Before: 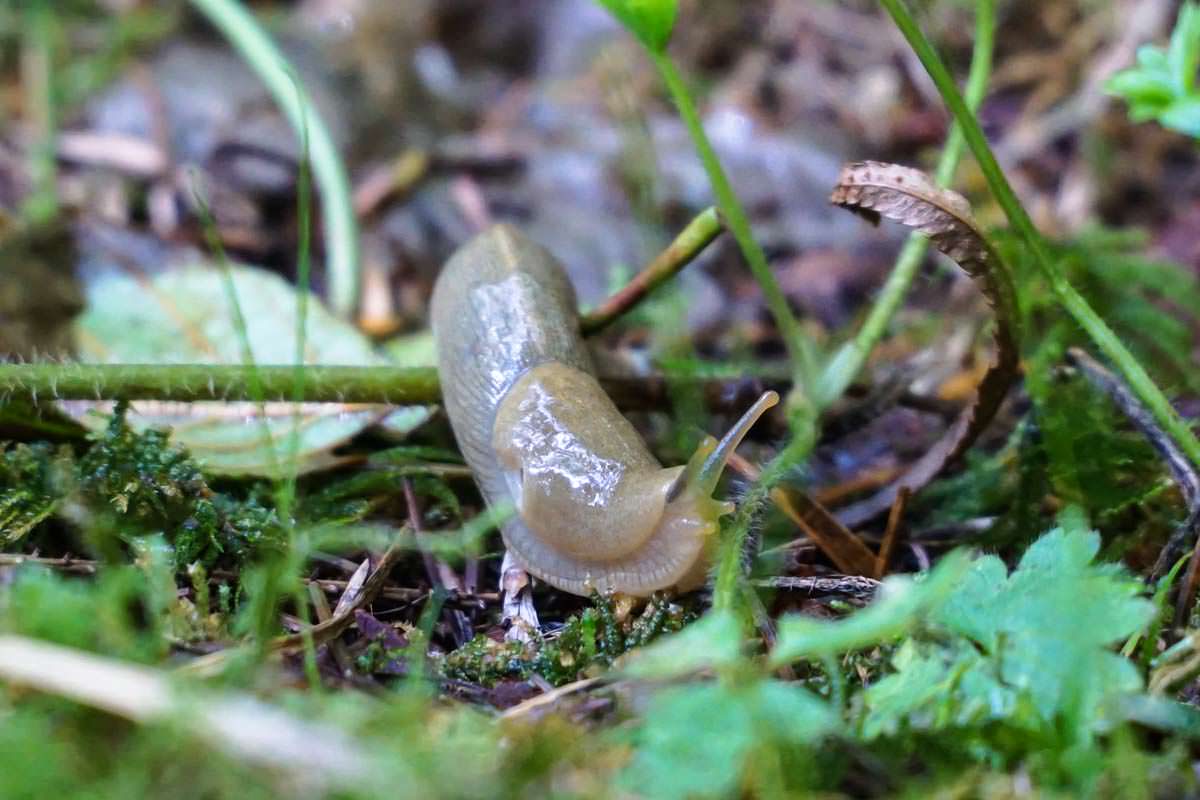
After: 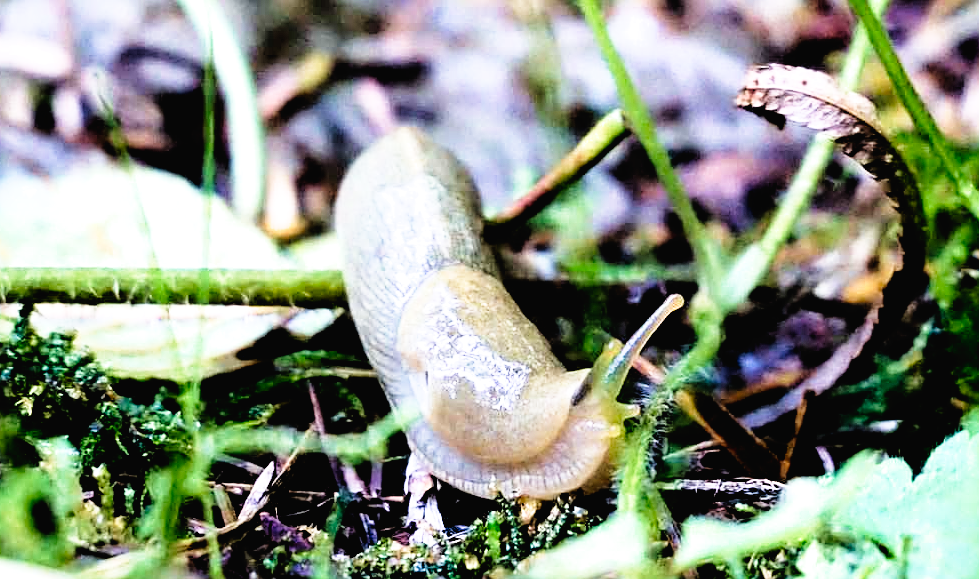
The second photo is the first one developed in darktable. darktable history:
sharpen: on, module defaults
shadows and highlights: shadows 37.83, highlights -27.11, soften with gaussian
color correction: highlights b* 0.045, saturation 0.99
velvia: on, module defaults
tone curve: curves: ch0 [(0, 0.016) (0.11, 0.039) (0.259, 0.235) (0.383, 0.437) (0.499, 0.597) (0.733, 0.867) (0.843, 0.948) (1, 1)], preserve colors none
filmic rgb: black relative exposure -3.67 EV, white relative exposure 2.44 EV, hardness 3.27, color science v6 (2022)
crop: left 7.931%, top 12.155%, right 10.418%, bottom 15.417%
tone equalizer: -8 EV -0.388 EV, -7 EV -0.395 EV, -6 EV -0.3 EV, -5 EV -0.21 EV, -3 EV 0.256 EV, -2 EV 0.36 EV, -1 EV 0.387 EV, +0 EV 0.422 EV
